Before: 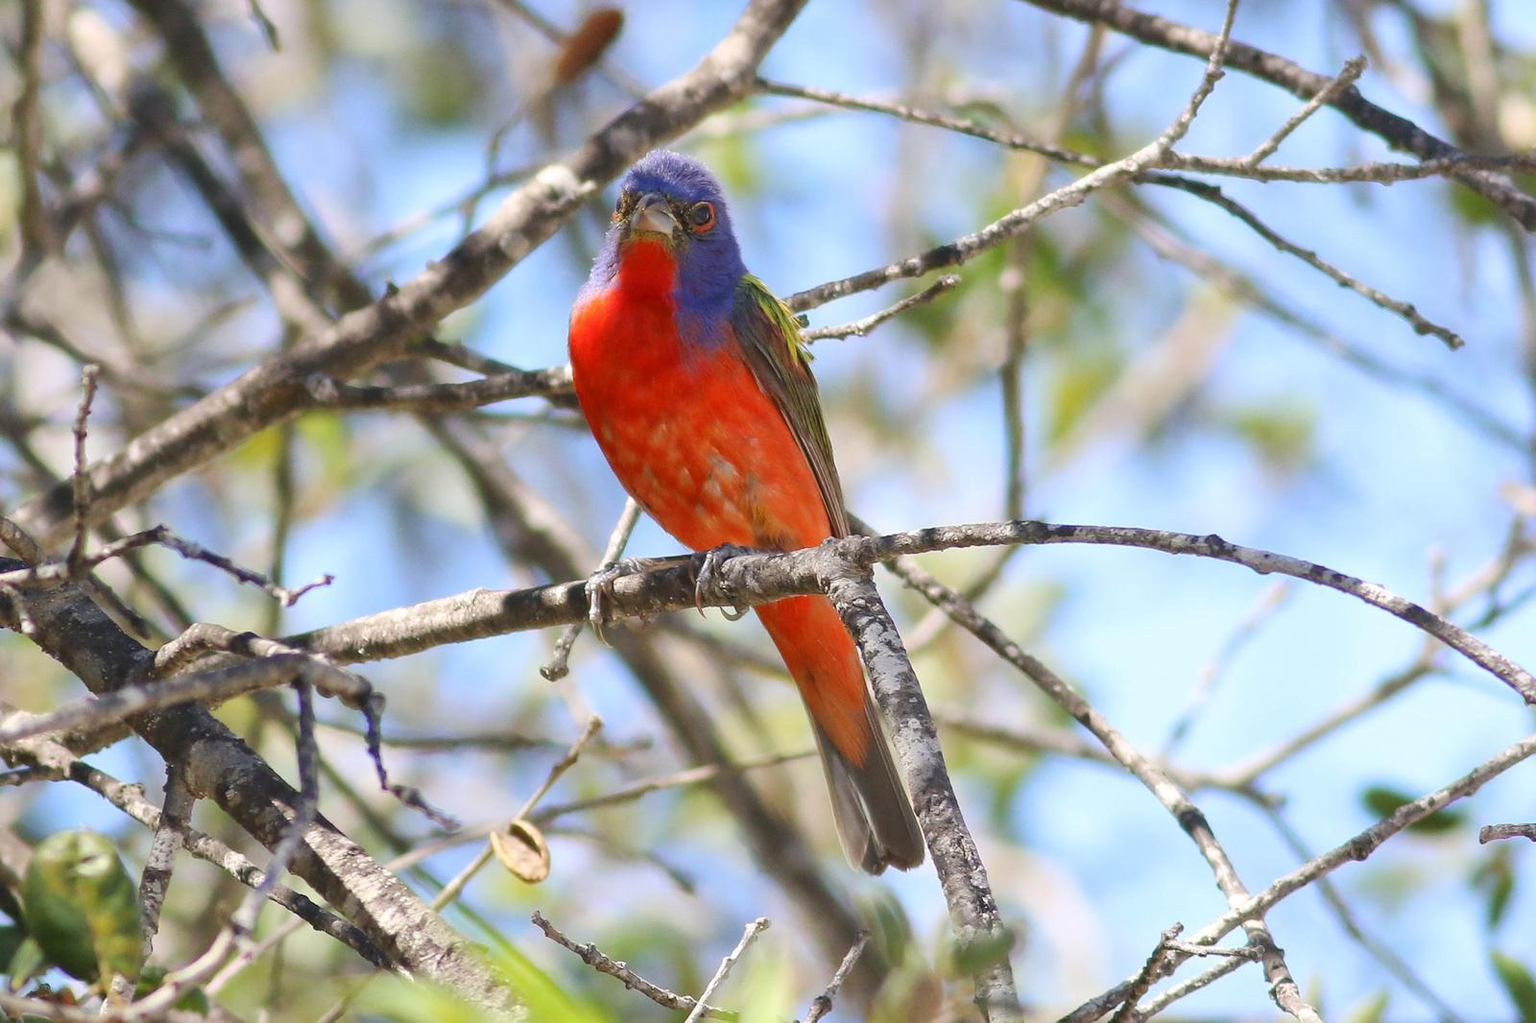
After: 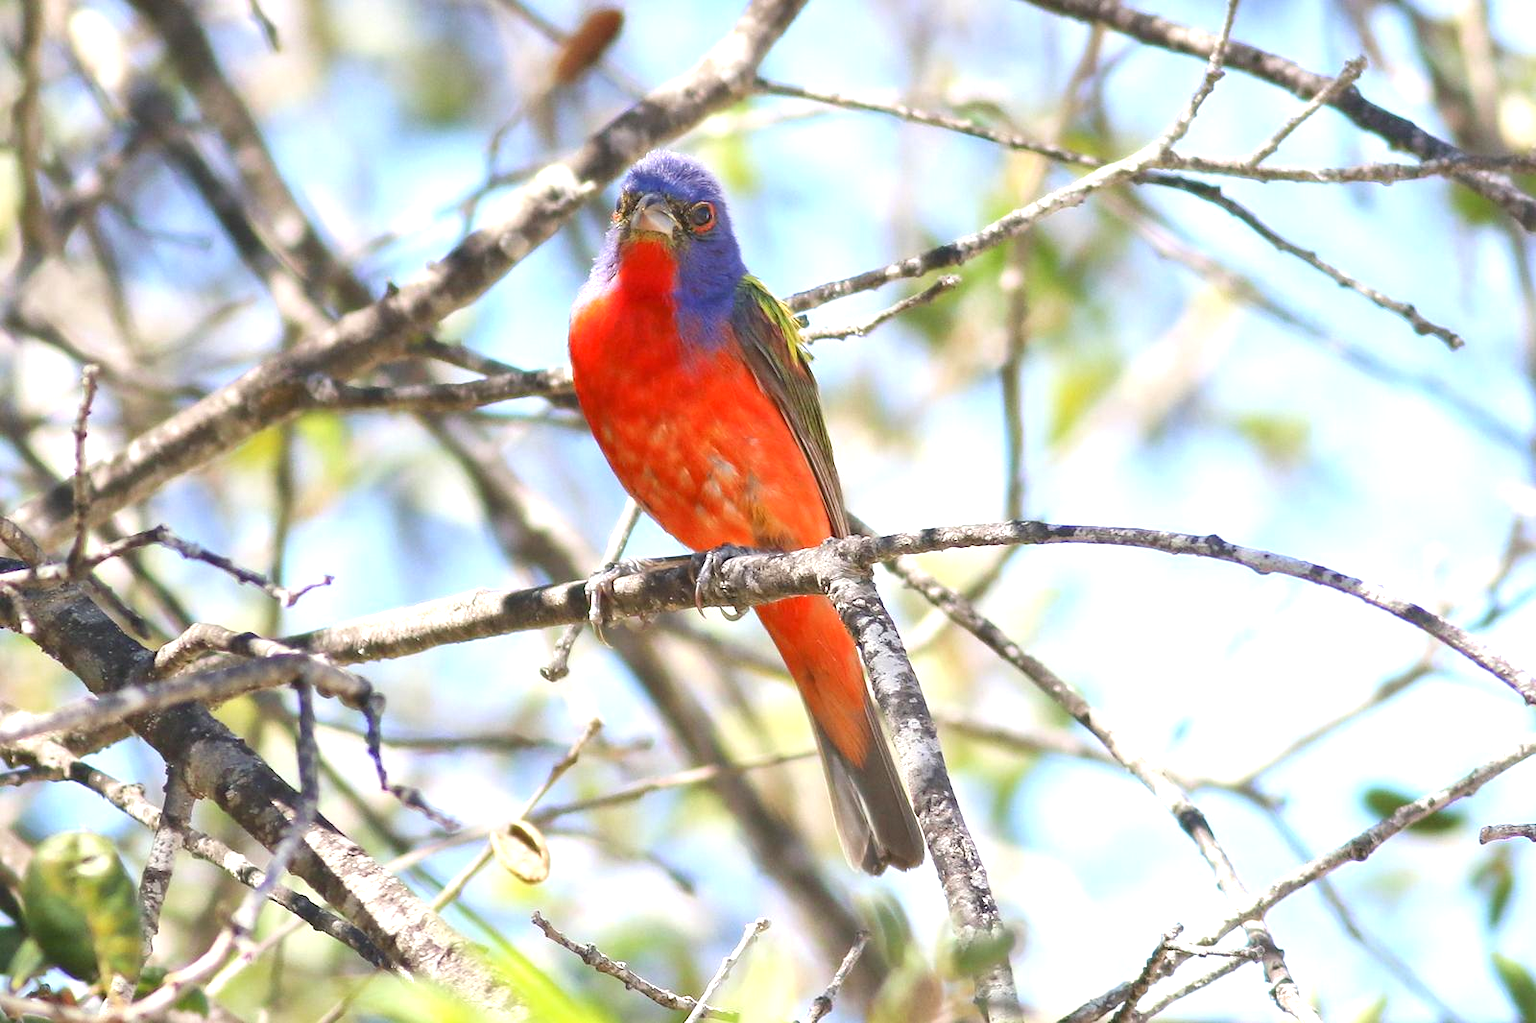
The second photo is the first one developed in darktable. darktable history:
exposure: exposure 0.74 EV, compensate highlight preservation false
white balance: emerald 1
